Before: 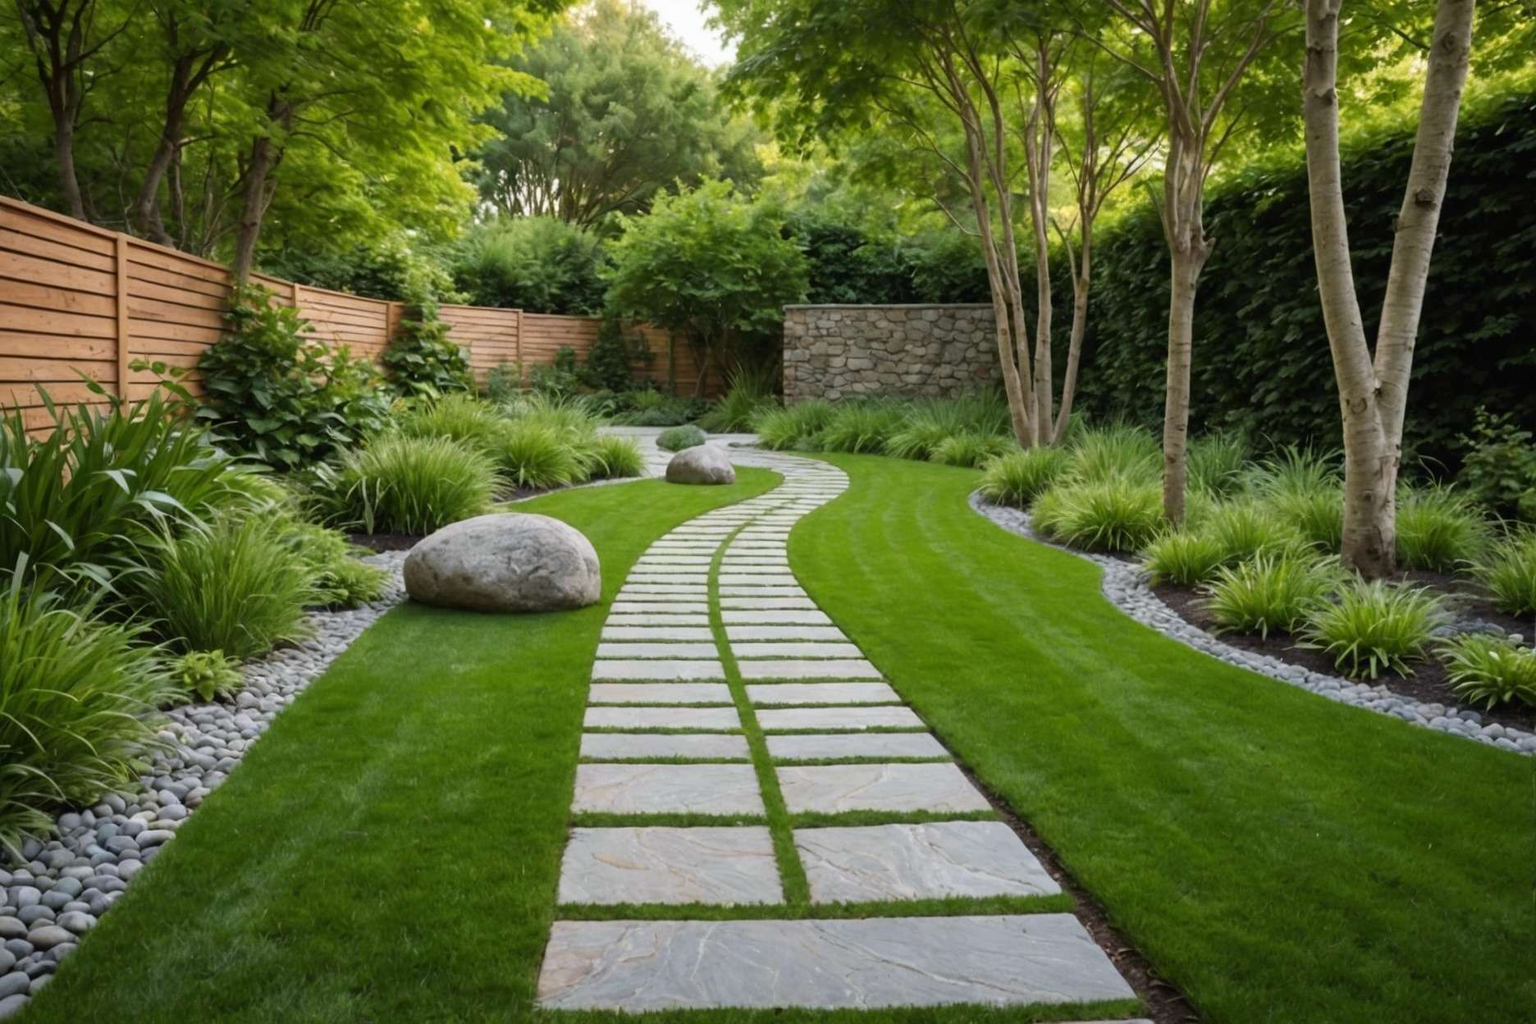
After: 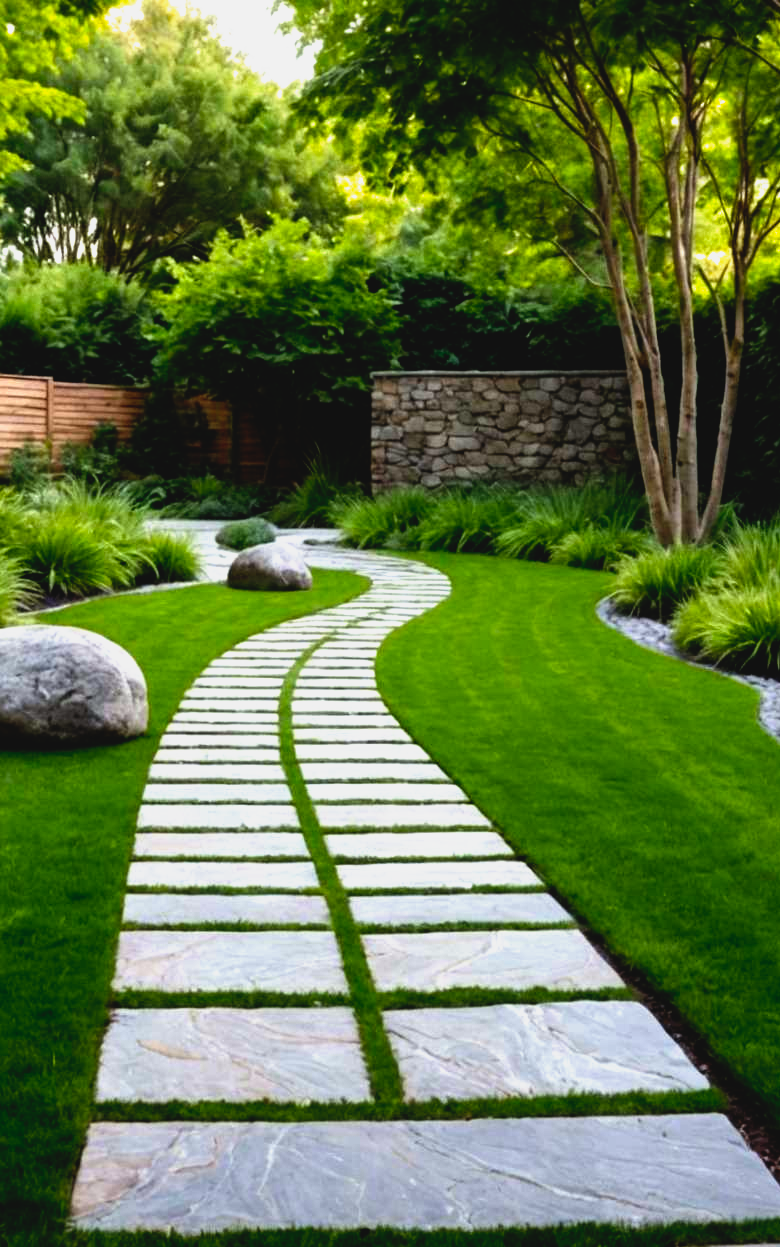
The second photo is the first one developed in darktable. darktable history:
contrast brightness saturation: contrast -0.1, saturation -0.1
white balance: red 0.982, blue 1.018
exposure: exposure -0.041 EV, compensate highlight preservation false
color balance rgb: linear chroma grading › global chroma 3.45%, perceptual saturation grading › global saturation 11.24%, perceptual brilliance grading › global brilliance 3.04%, global vibrance 2.8%
crop: left 31.229%, right 27.105%
filmic rgb: black relative exposure -8.2 EV, white relative exposure 2.2 EV, threshold 3 EV, hardness 7.11, latitude 85.74%, contrast 1.696, highlights saturation mix -4%, shadows ↔ highlights balance -2.69%, preserve chrominance no, color science v5 (2021), contrast in shadows safe, contrast in highlights safe, enable highlight reconstruction true
color balance: gamma [0.9, 0.988, 0.975, 1.025], gain [1.05, 1, 1, 1]
